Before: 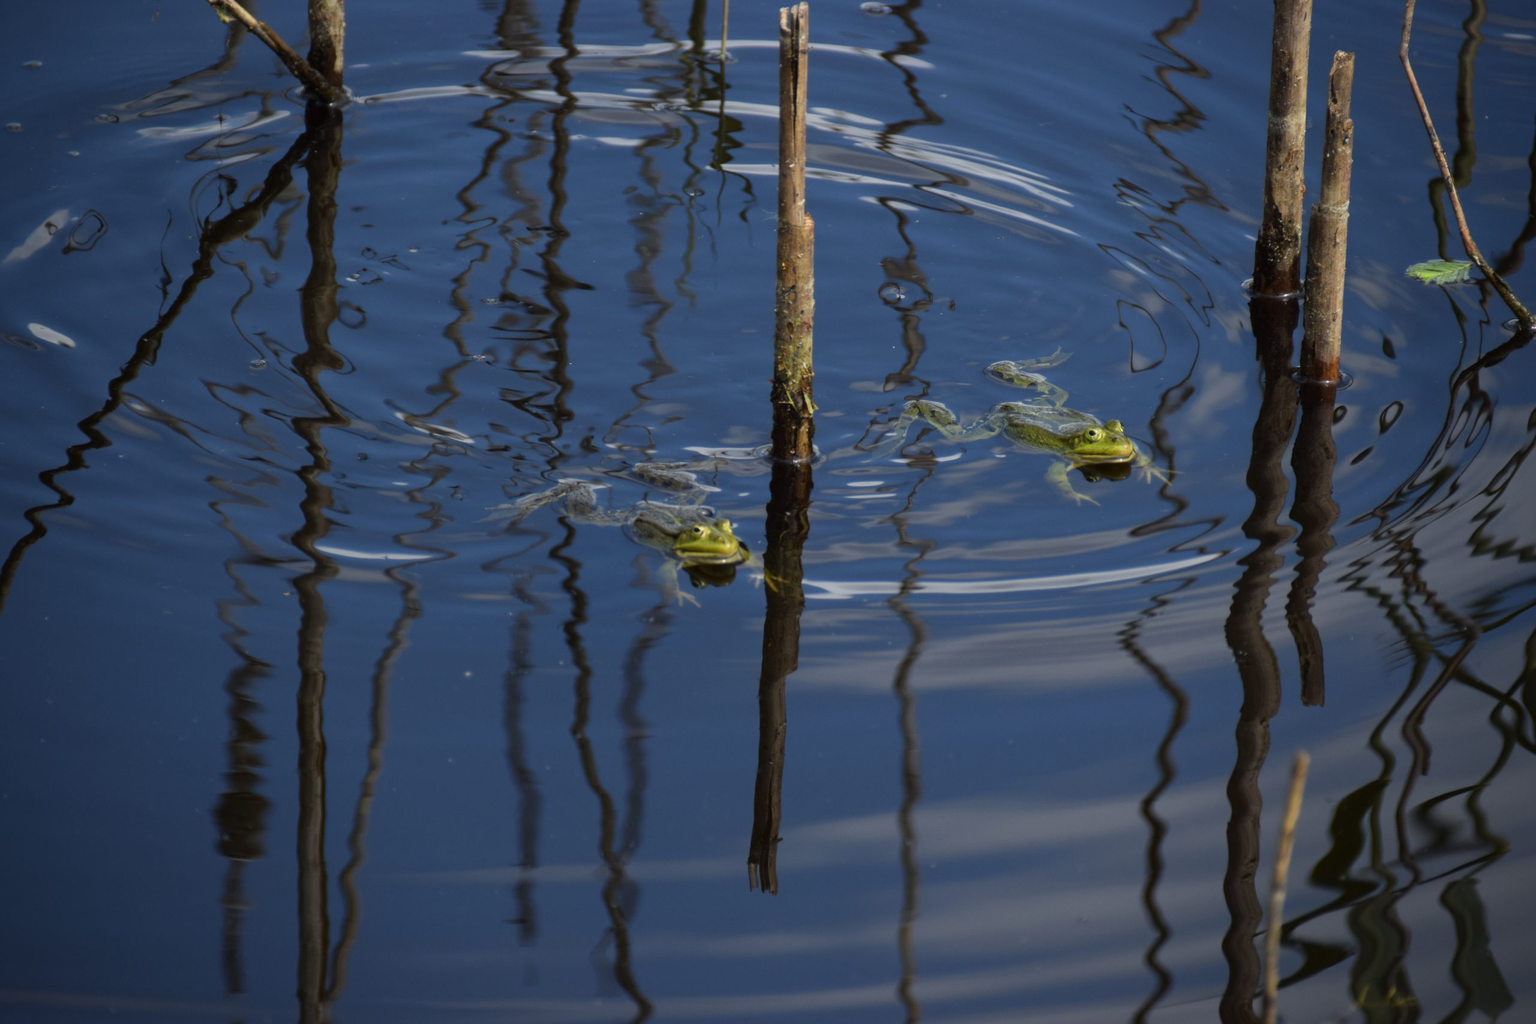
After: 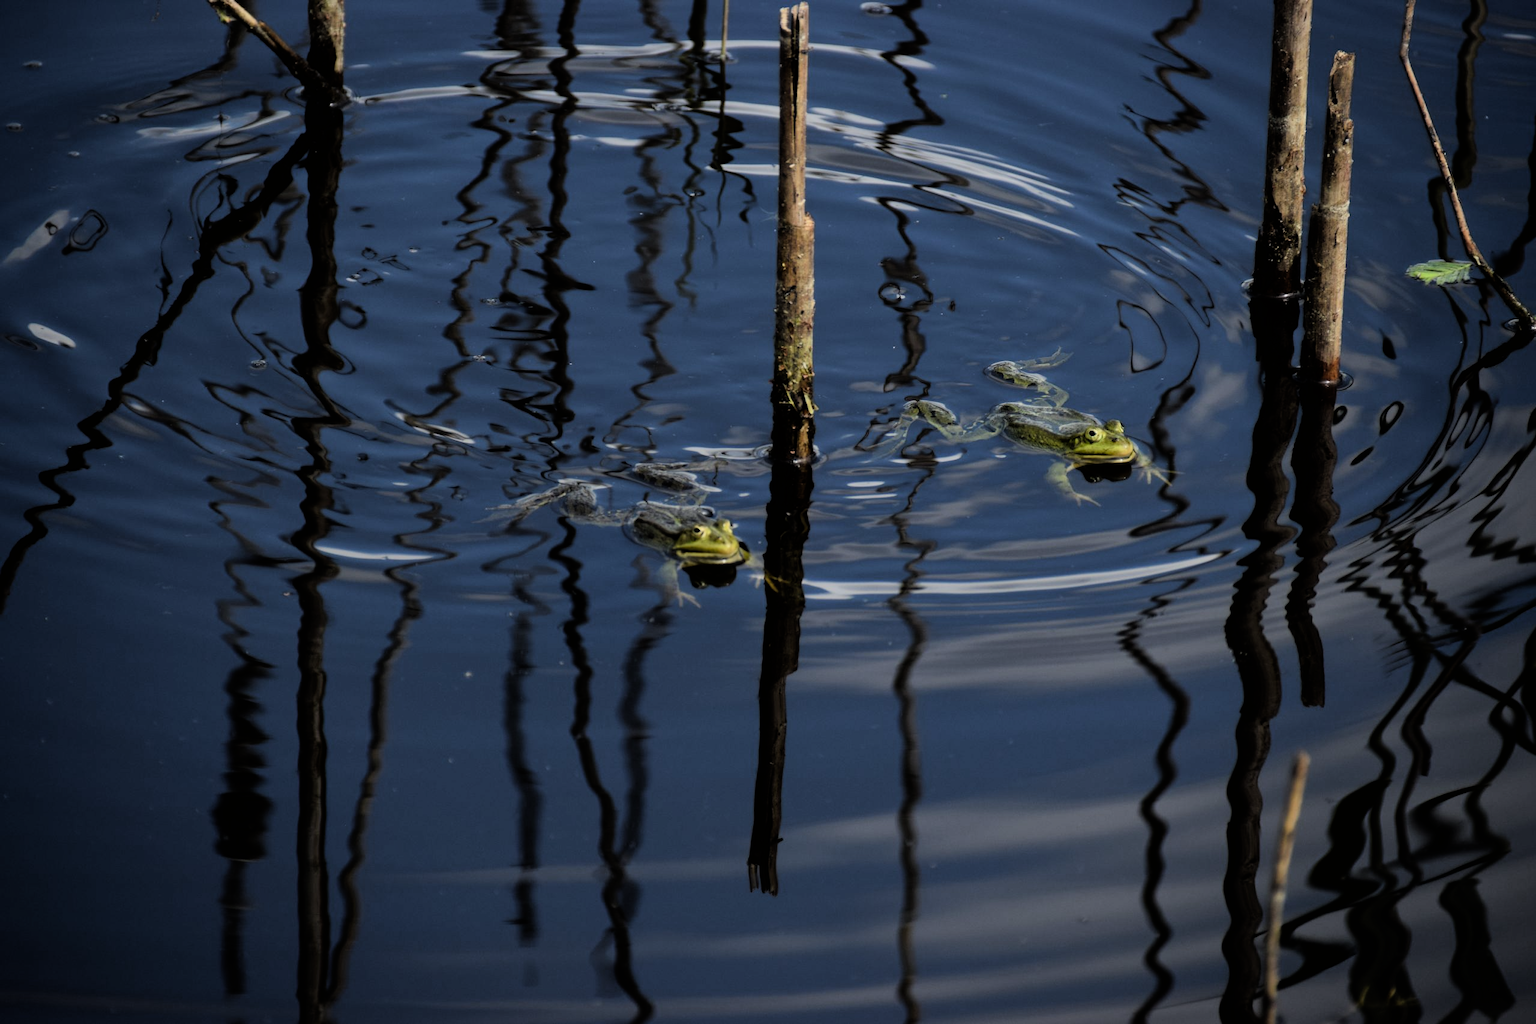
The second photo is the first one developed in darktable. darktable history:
shadows and highlights: shadows 25, white point adjustment -3, highlights -30
white balance: red 1.009, blue 0.985
filmic rgb: black relative exposure -5.42 EV, white relative exposure 2.85 EV, dynamic range scaling -37.73%, hardness 4, contrast 1.605, highlights saturation mix -0.93%
